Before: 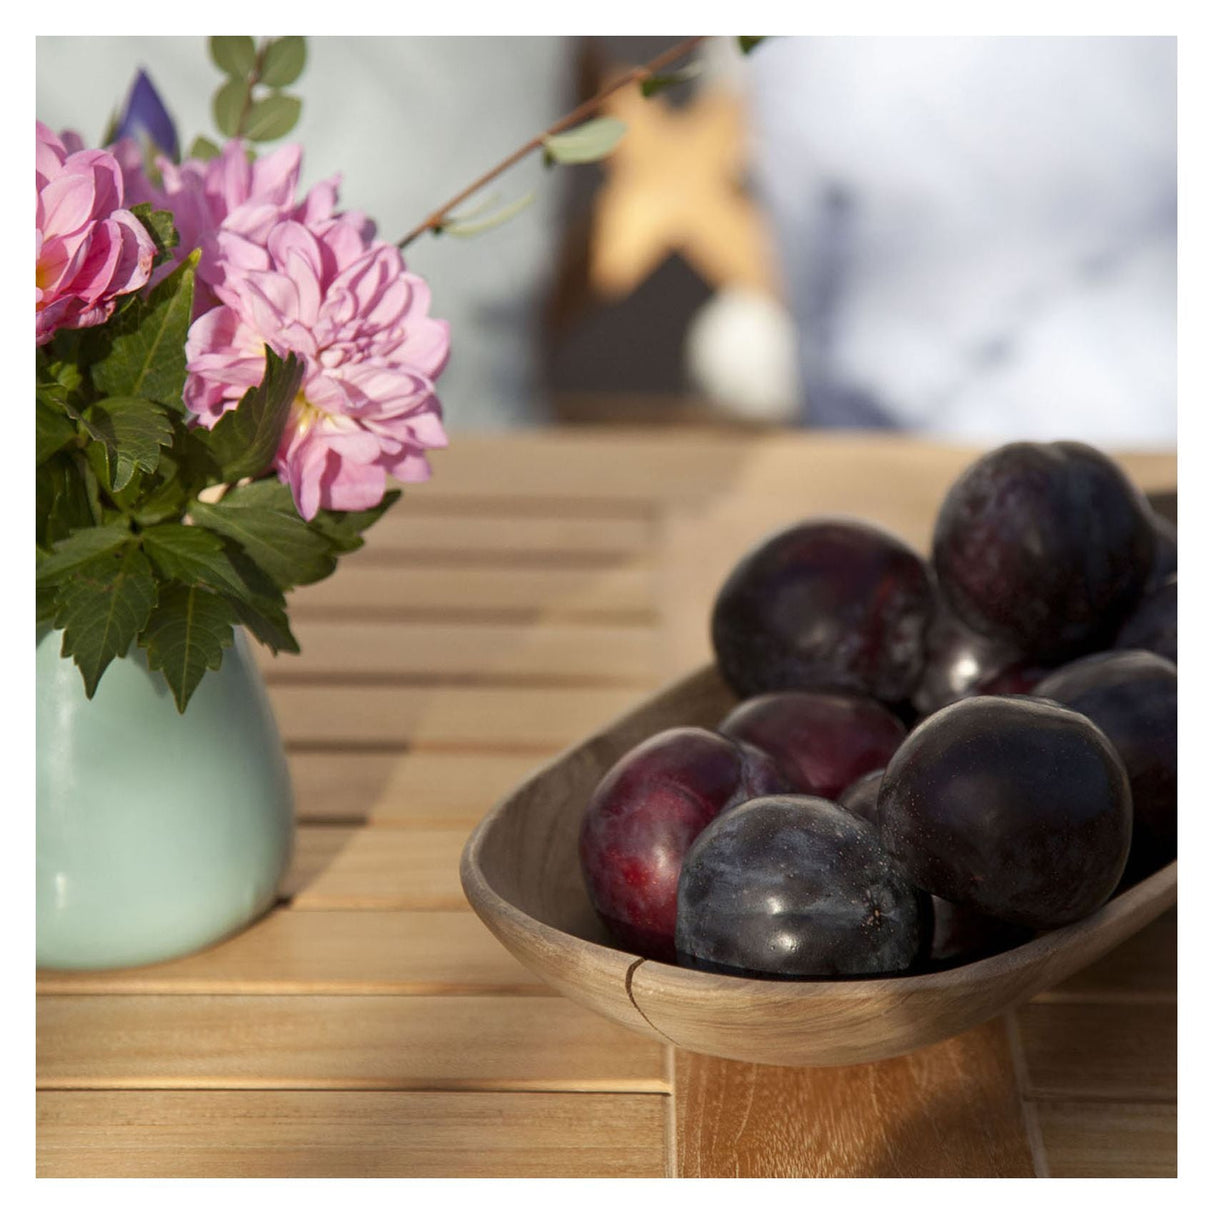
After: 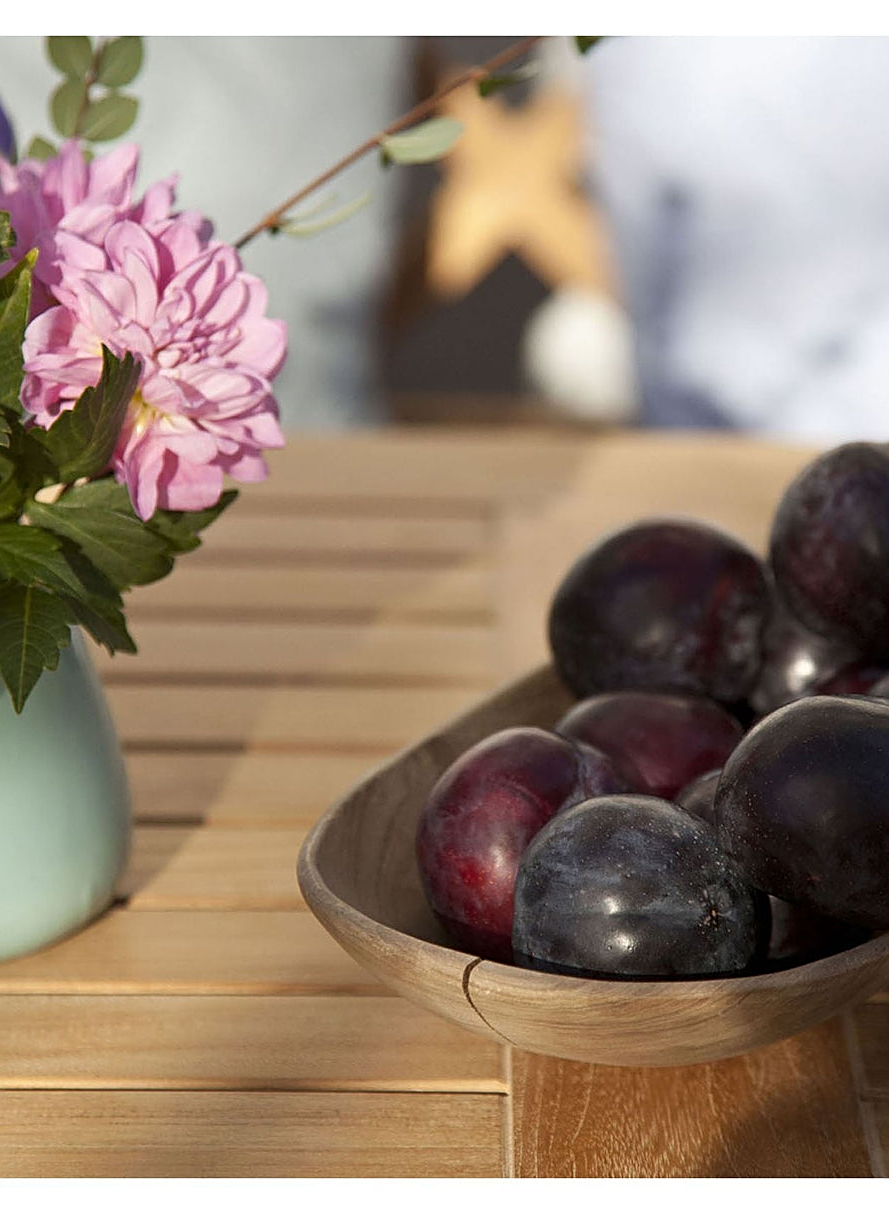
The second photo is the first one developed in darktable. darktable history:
crop: left 13.443%, right 13.31%
sharpen: amount 0.478
